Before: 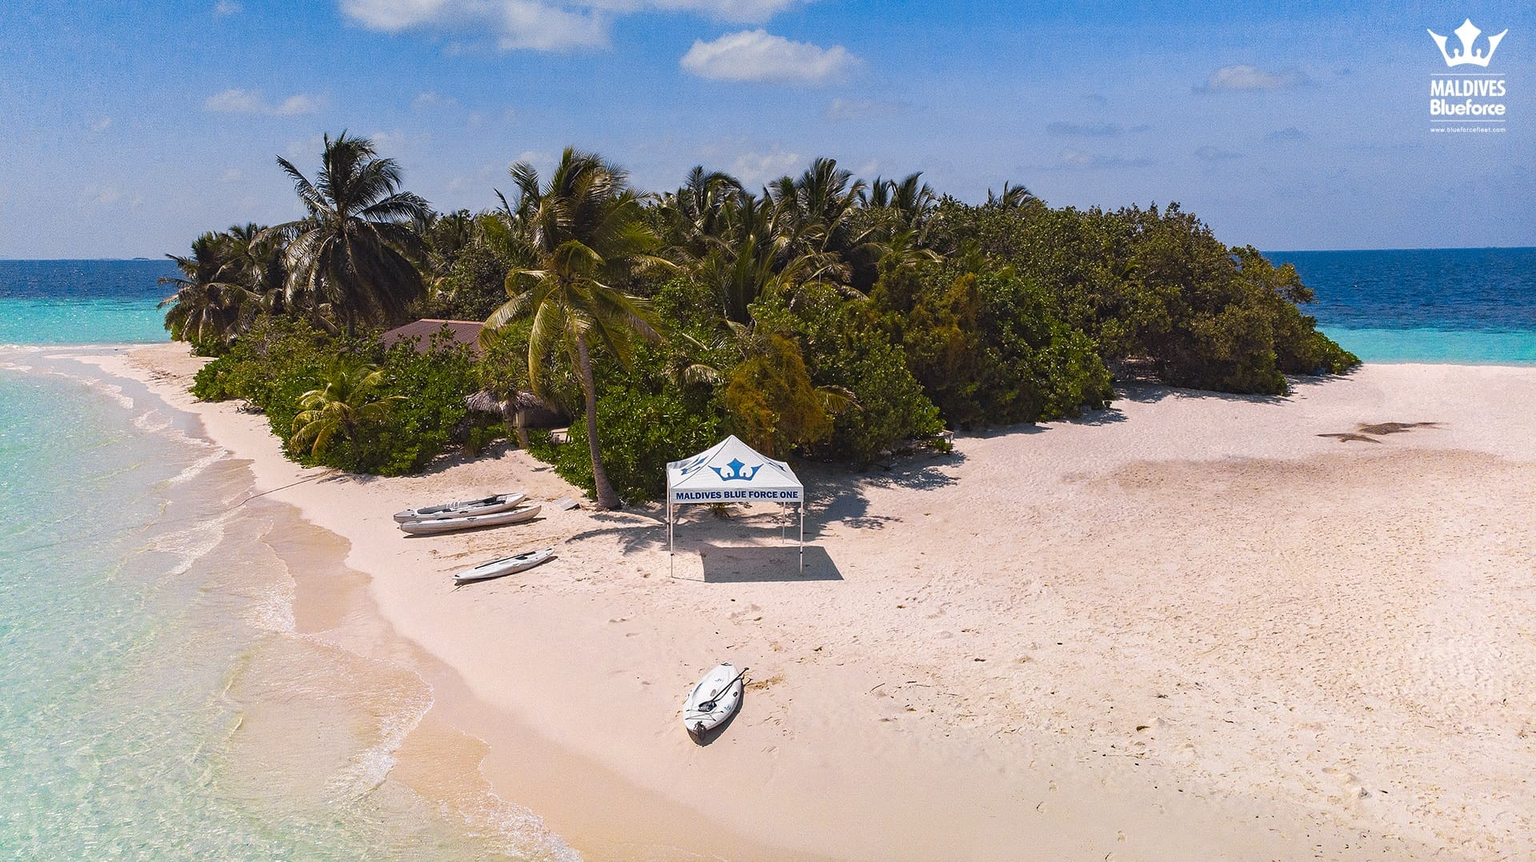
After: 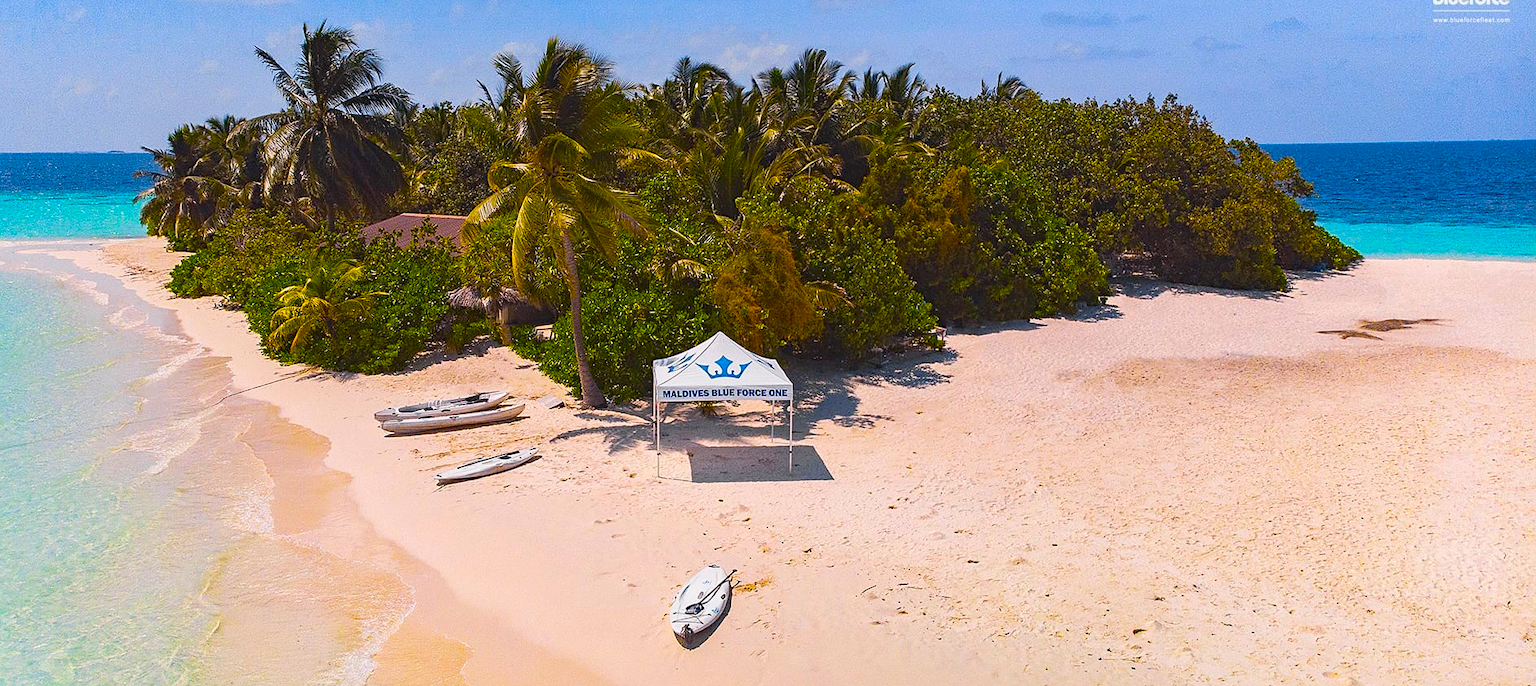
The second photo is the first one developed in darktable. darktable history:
crop and rotate: left 1.814%, top 12.818%, right 0.25%, bottom 9.225%
fill light: on, module defaults
contrast brightness saturation: contrast 0.15, brightness 0.05
color balance: input saturation 134.34%, contrast -10.04%, contrast fulcrum 19.67%, output saturation 133.51%
sharpen: amount 0.2
